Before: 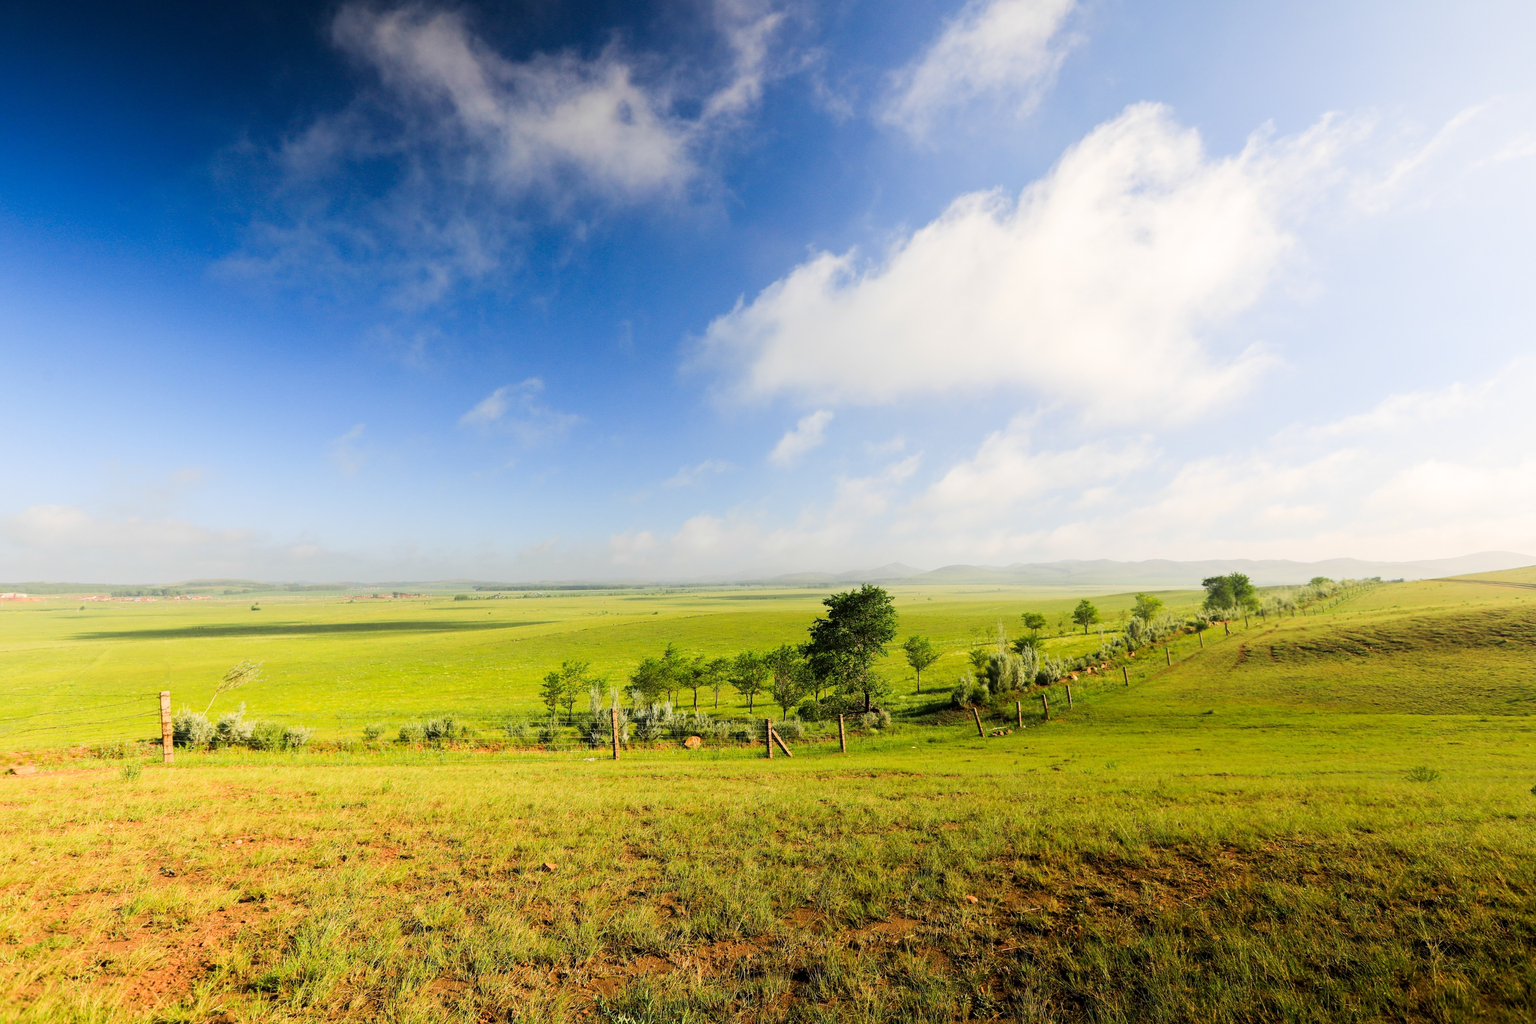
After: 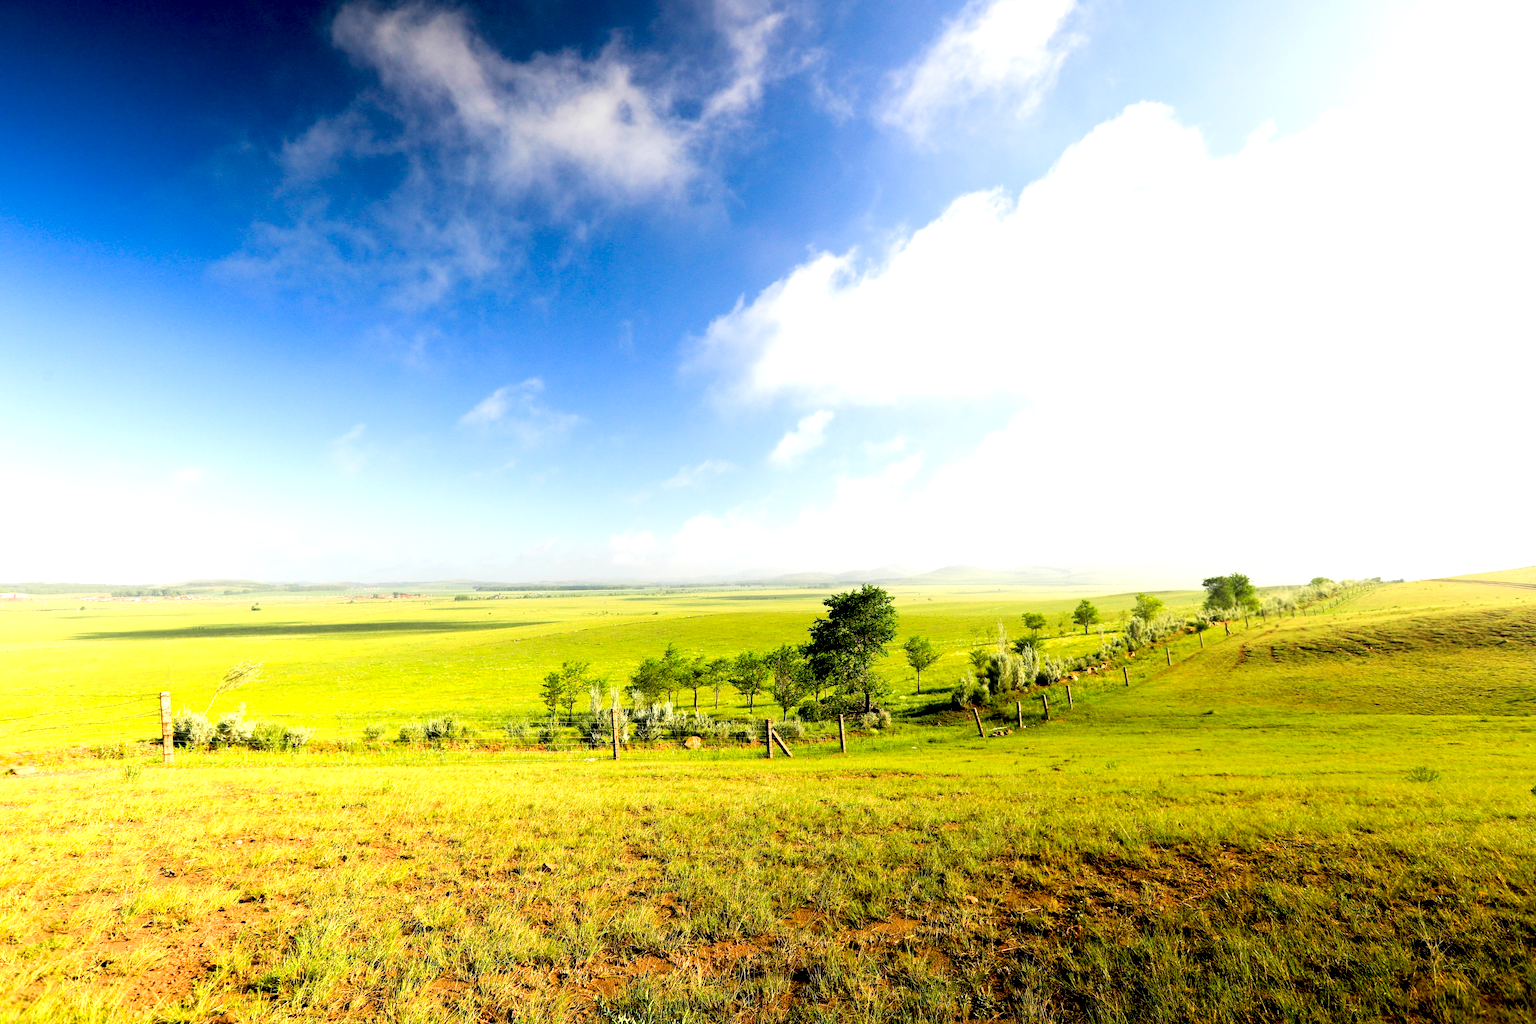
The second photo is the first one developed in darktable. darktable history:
exposure: black level correction 0.012, exposure 0.697 EV, compensate exposure bias true, compensate highlight preservation false
